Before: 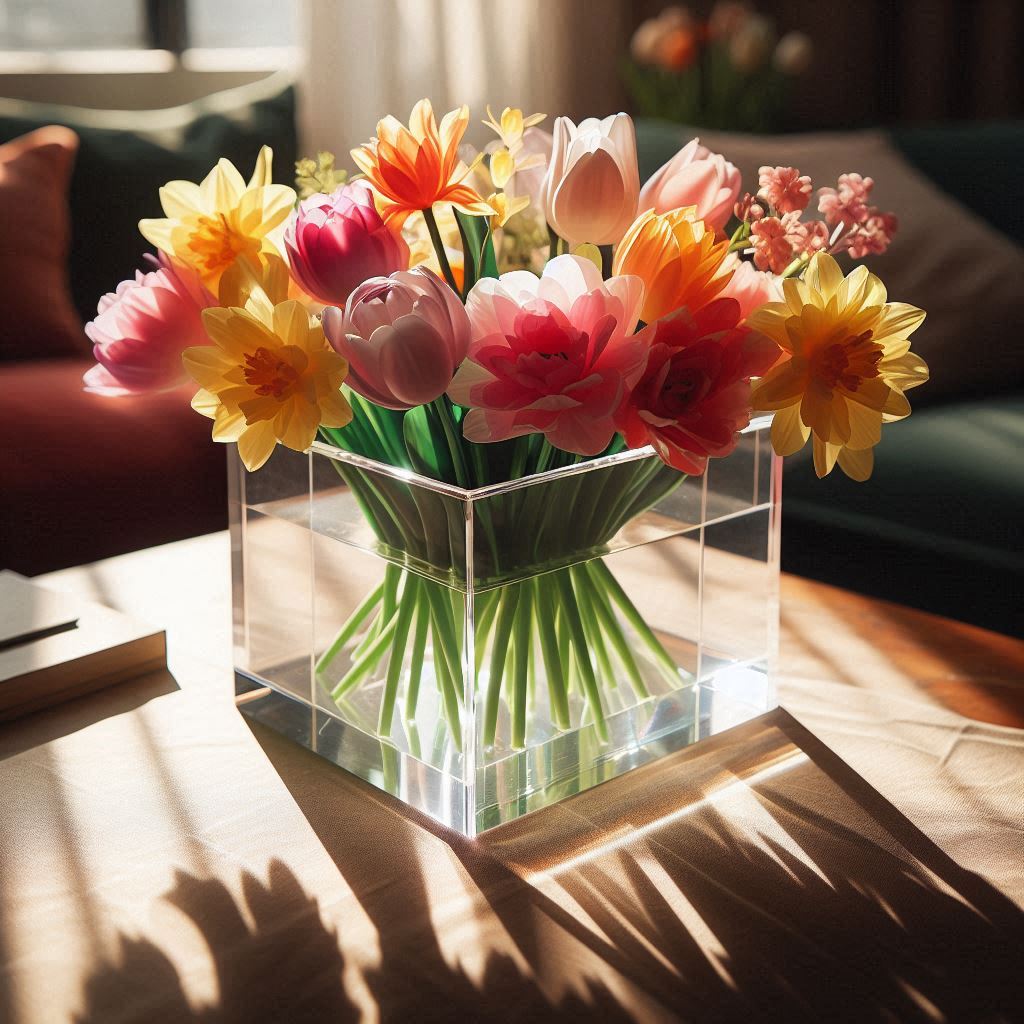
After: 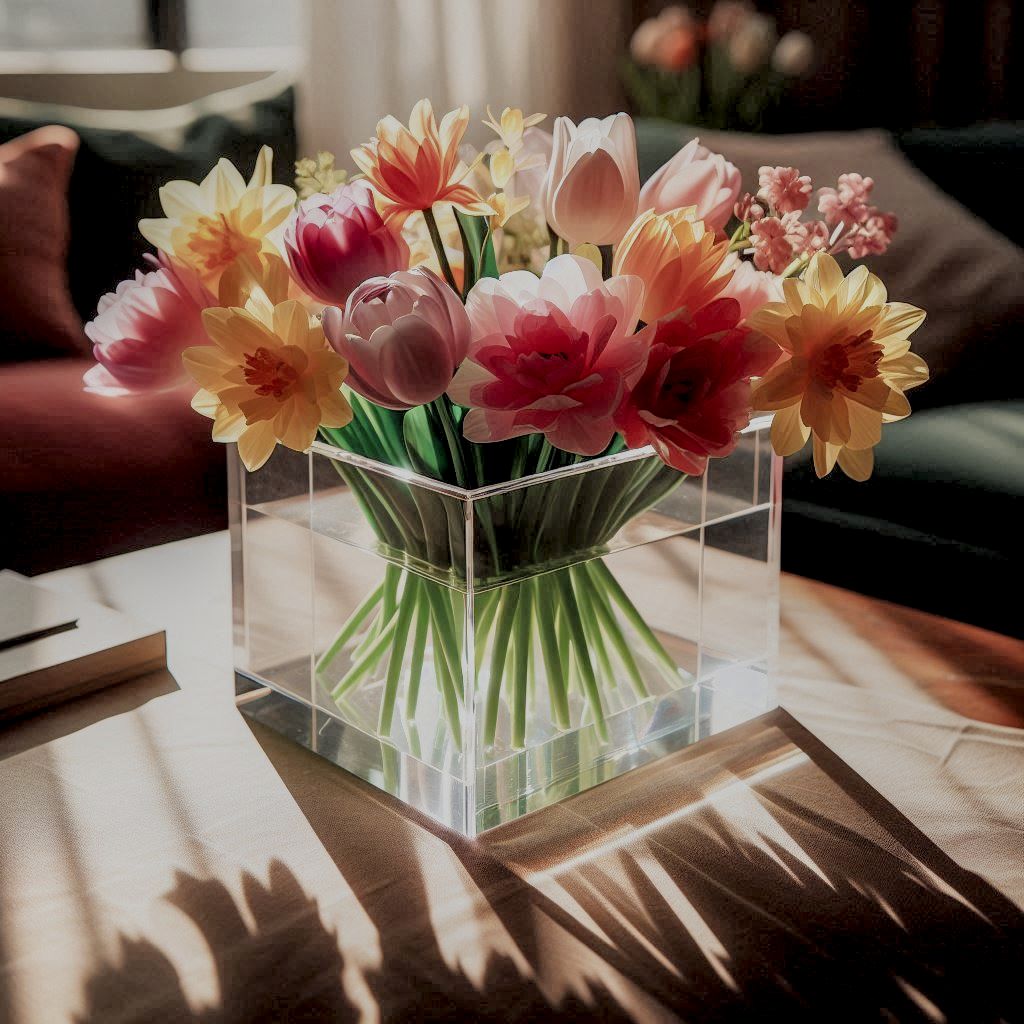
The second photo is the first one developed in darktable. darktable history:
local contrast: highlights 16%, detail 187%
filmic rgb: black relative exposure -7.98 EV, white relative exposure 8.05 EV, target black luminance 0%, hardness 2.41, latitude 76.08%, contrast 0.576, shadows ↔ highlights balance 0.014%
